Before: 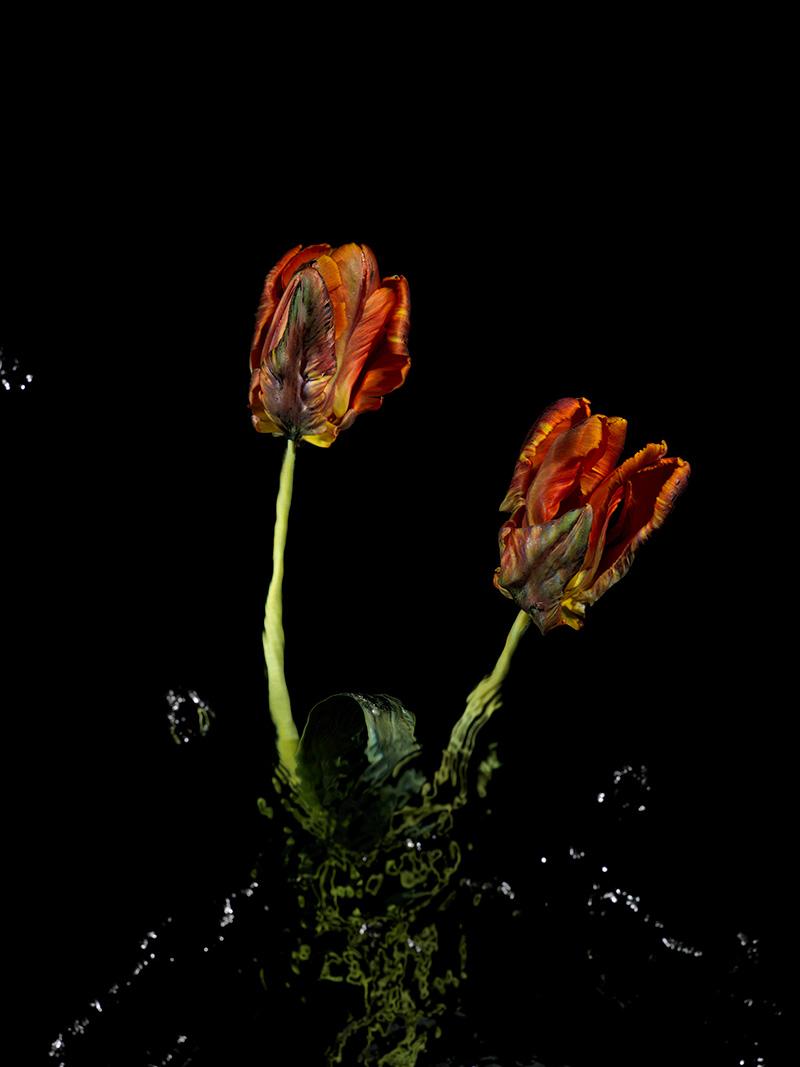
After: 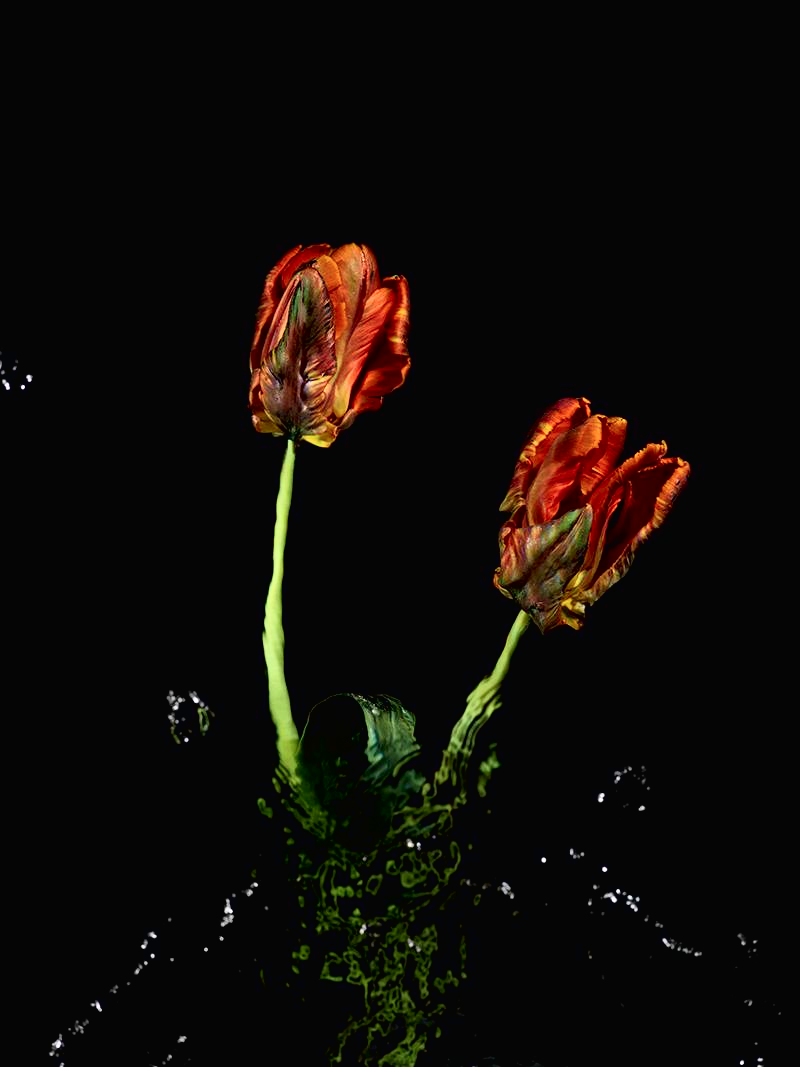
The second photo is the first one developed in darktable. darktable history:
tone curve: curves: ch0 [(0, 0.013) (0.054, 0.018) (0.205, 0.191) (0.289, 0.292) (0.39, 0.424) (0.493, 0.551) (0.647, 0.752) (0.796, 0.887) (1, 0.998)]; ch1 [(0, 0) (0.371, 0.339) (0.477, 0.452) (0.494, 0.495) (0.501, 0.501) (0.51, 0.516) (0.54, 0.557) (0.572, 0.605) (0.66, 0.701) (0.783, 0.804) (1, 1)]; ch2 [(0, 0) (0.32, 0.281) (0.403, 0.399) (0.441, 0.428) (0.47, 0.469) (0.498, 0.496) (0.524, 0.543) (0.551, 0.579) (0.633, 0.665) (0.7, 0.711) (1, 1)], color space Lab, independent channels, preserve colors none
